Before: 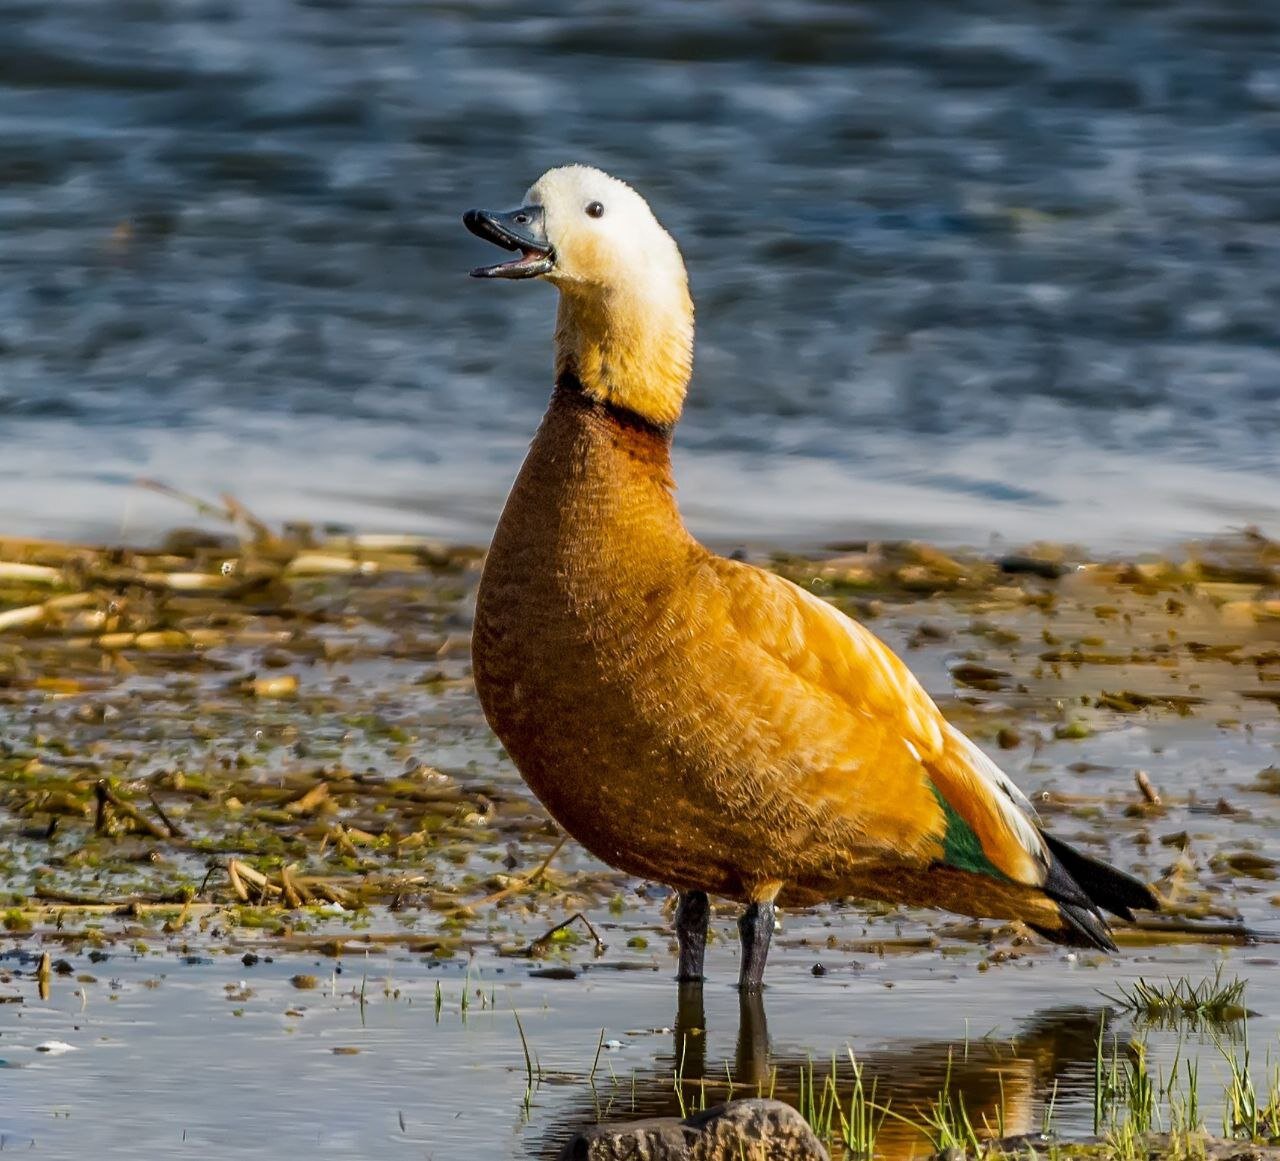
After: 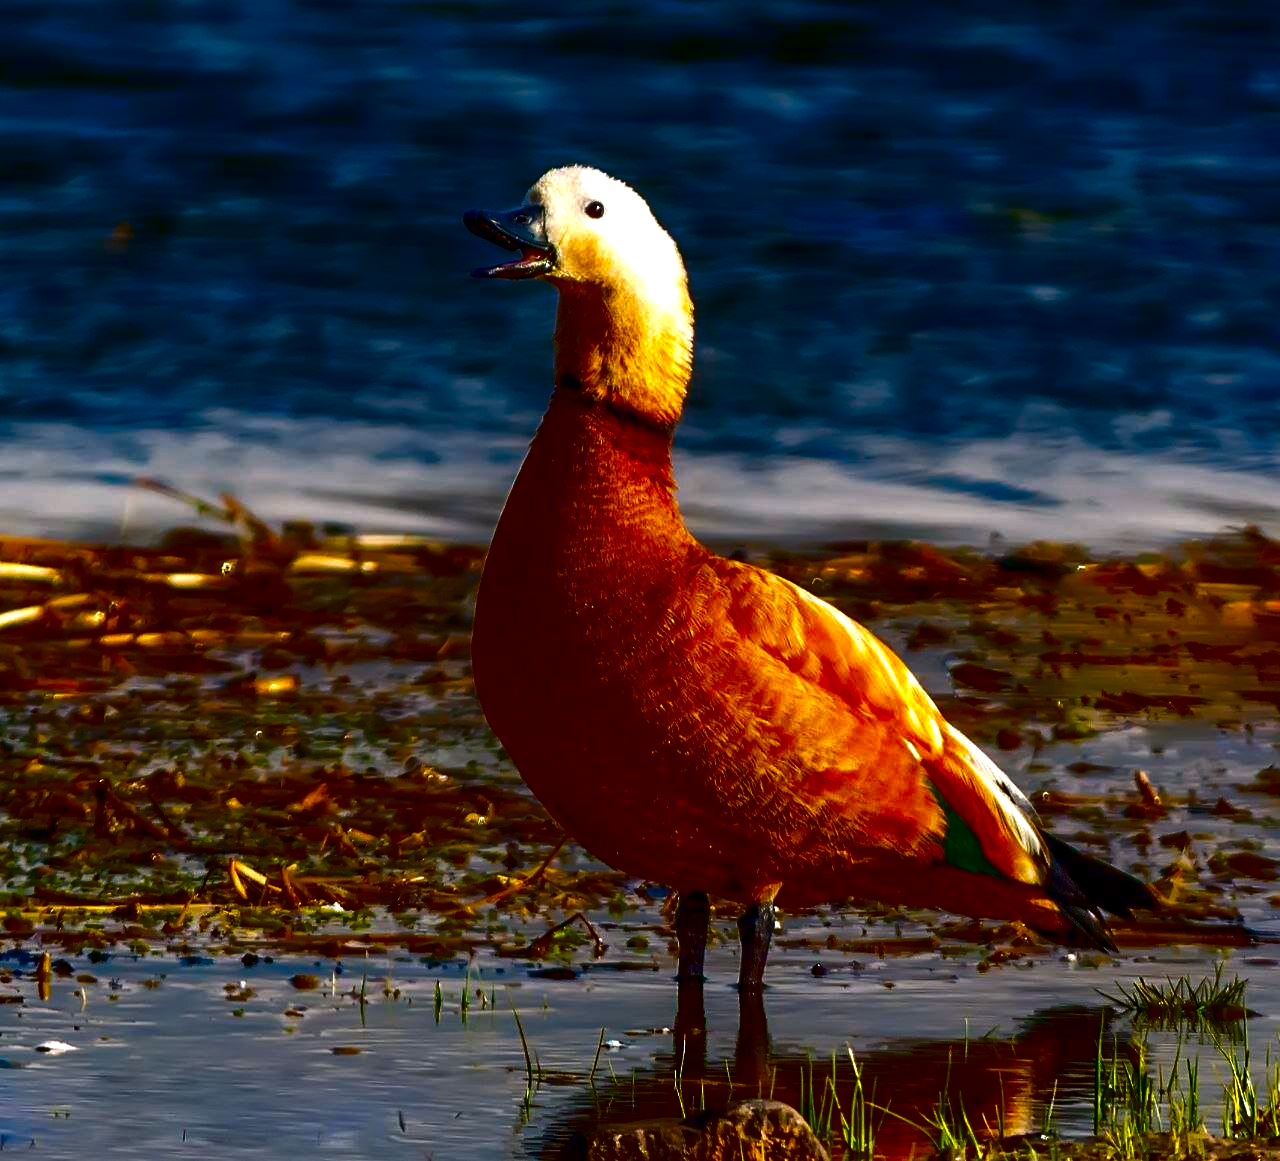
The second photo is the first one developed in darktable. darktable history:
color correction: highlights a* 5.81, highlights b* 4.84
exposure: black level correction 0.001, exposure 0.5 EV, compensate exposure bias true, compensate highlight preservation false
contrast brightness saturation: brightness -1, saturation 1
